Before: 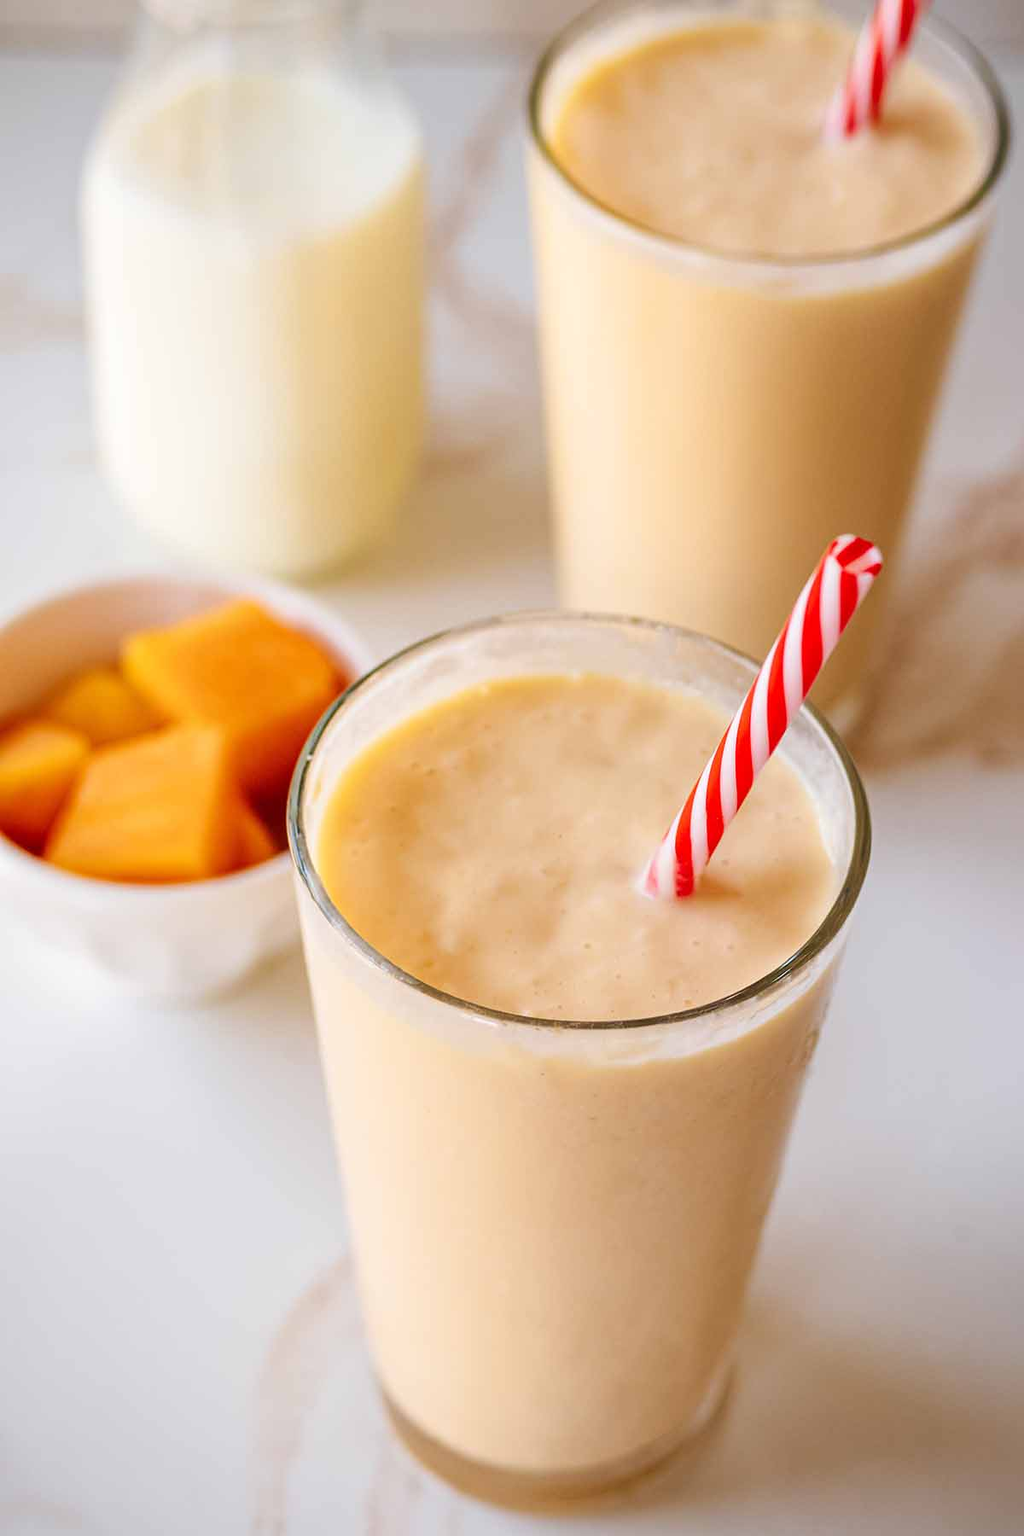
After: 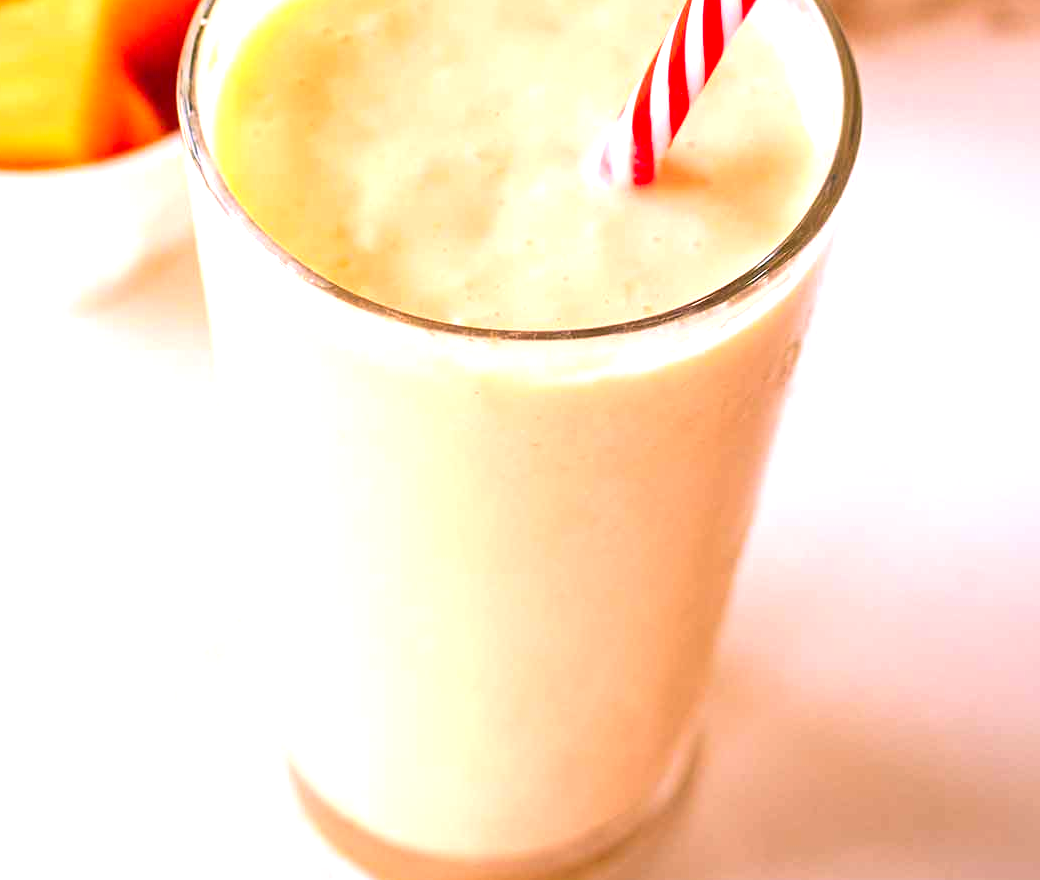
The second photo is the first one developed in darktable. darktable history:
exposure: exposure 0.999 EV, compensate highlight preservation false
color correction: highlights a* 14.52, highlights b* 4.84
crop and rotate: left 13.306%, top 48.129%, bottom 2.928%
